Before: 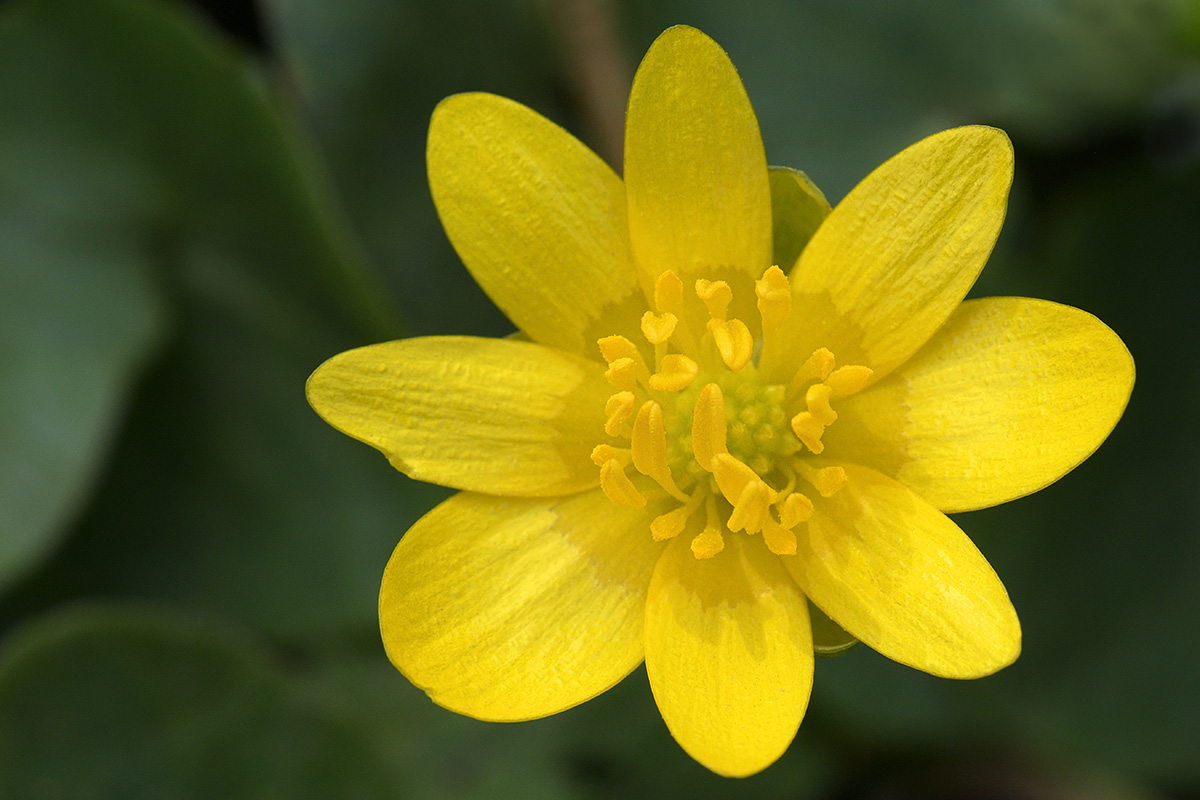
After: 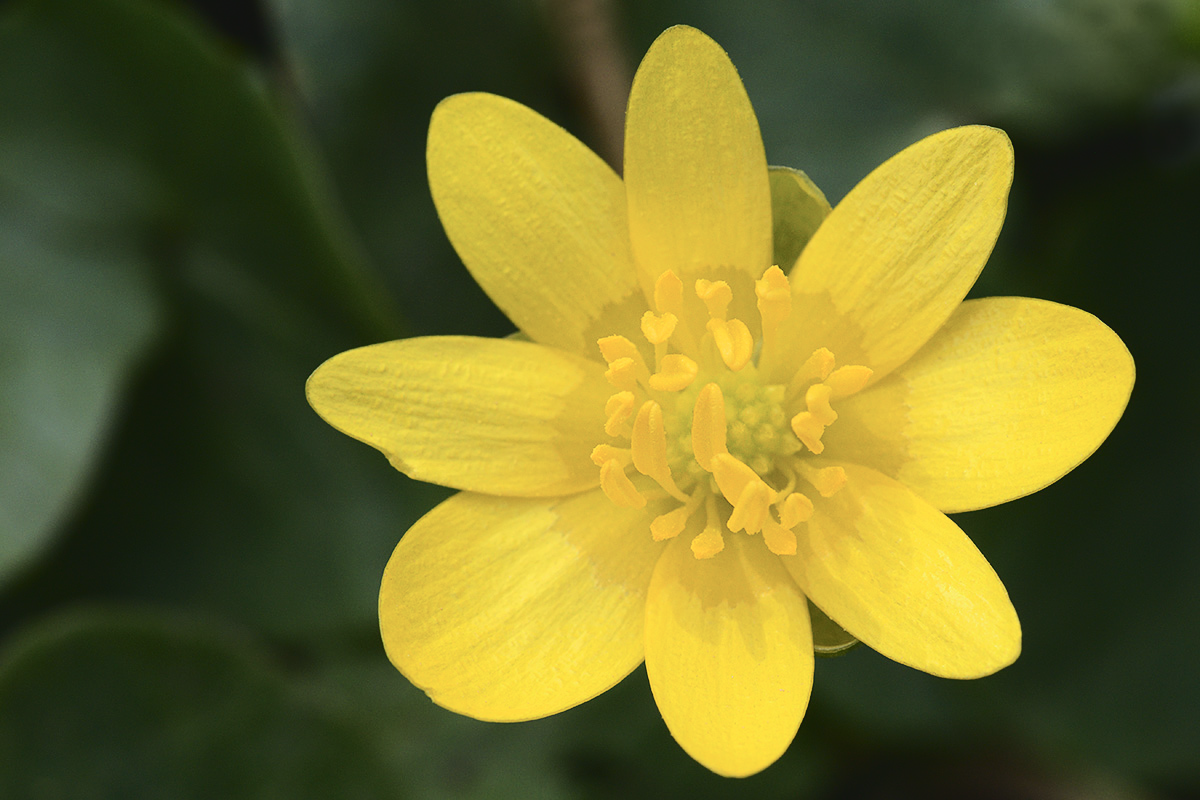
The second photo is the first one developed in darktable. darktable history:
tone curve: curves: ch0 [(0, 0) (0.003, 0.039) (0.011, 0.042) (0.025, 0.048) (0.044, 0.058) (0.069, 0.071) (0.1, 0.089) (0.136, 0.114) (0.177, 0.146) (0.224, 0.199) (0.277, 0.27) (0.335, 0.364) (0.399, 0.47) (0.468, 0.566) (0.543, 0.643) (0.623, 0.73) (0.709, 0.8) (0.801, 0.863) (0.898, 0.925) (1, 1)], color space Lab, independent channels, preserve colors none
contrast brightness saturation: contrast -0.071, brightness -0.035, saturation -0.114
